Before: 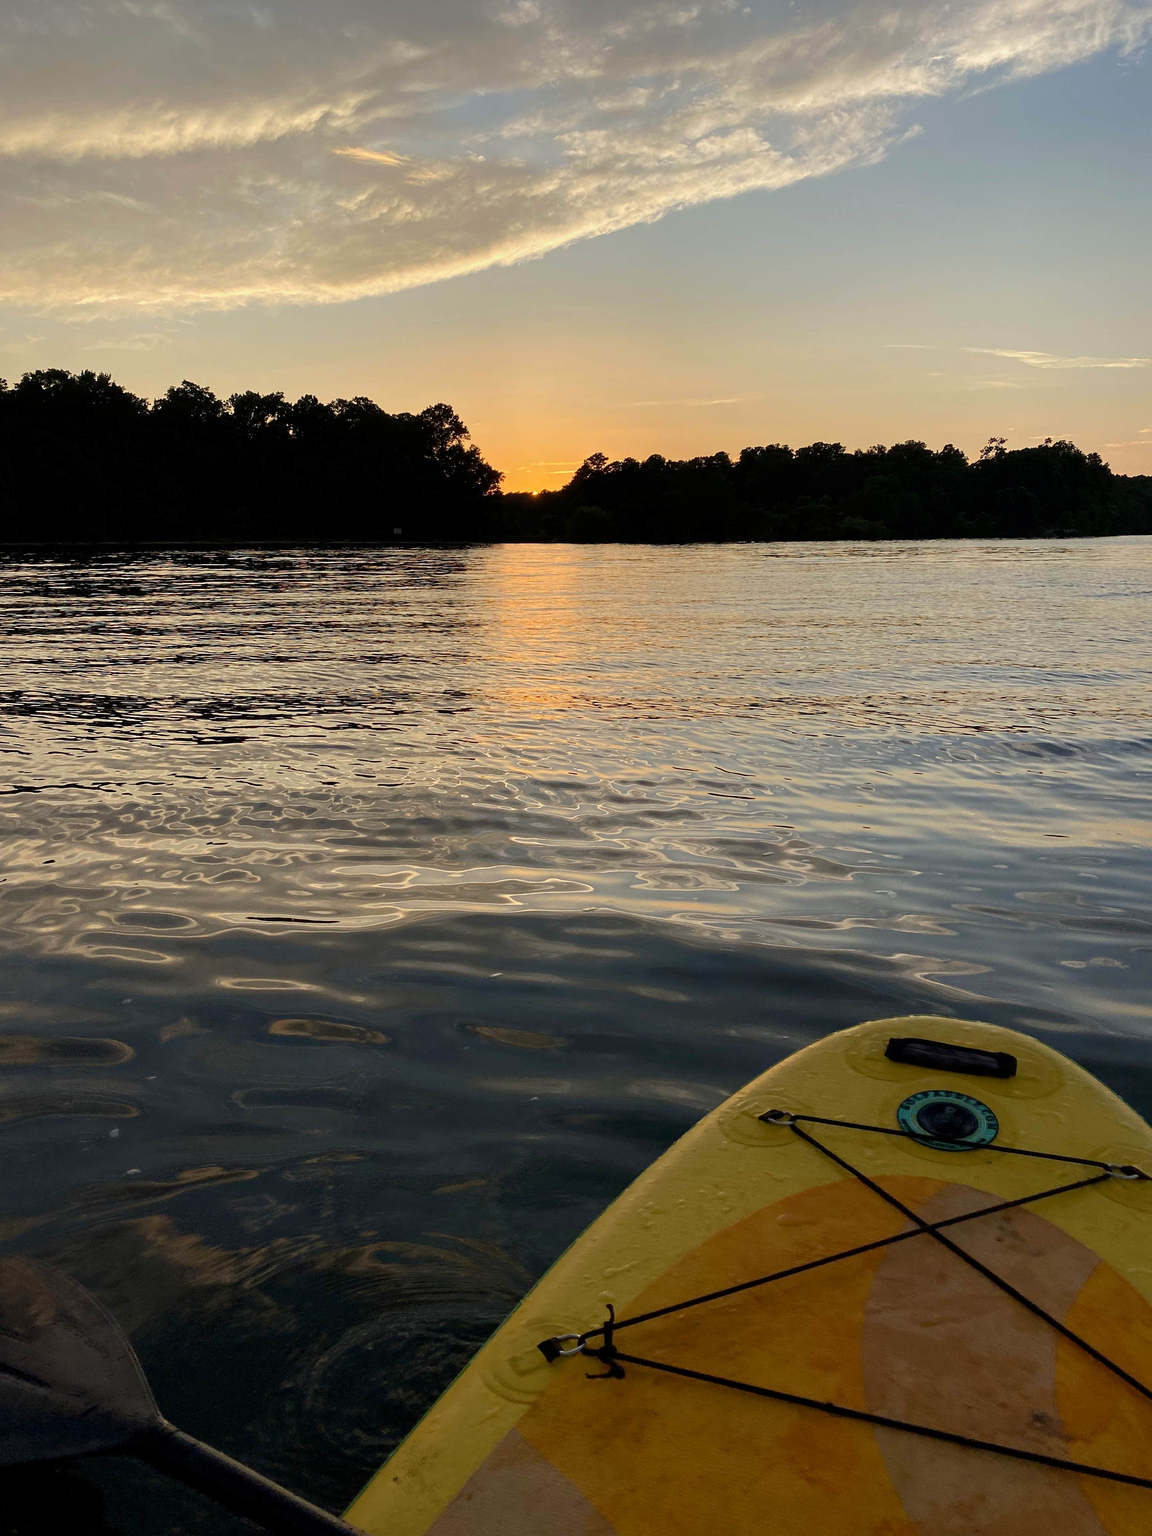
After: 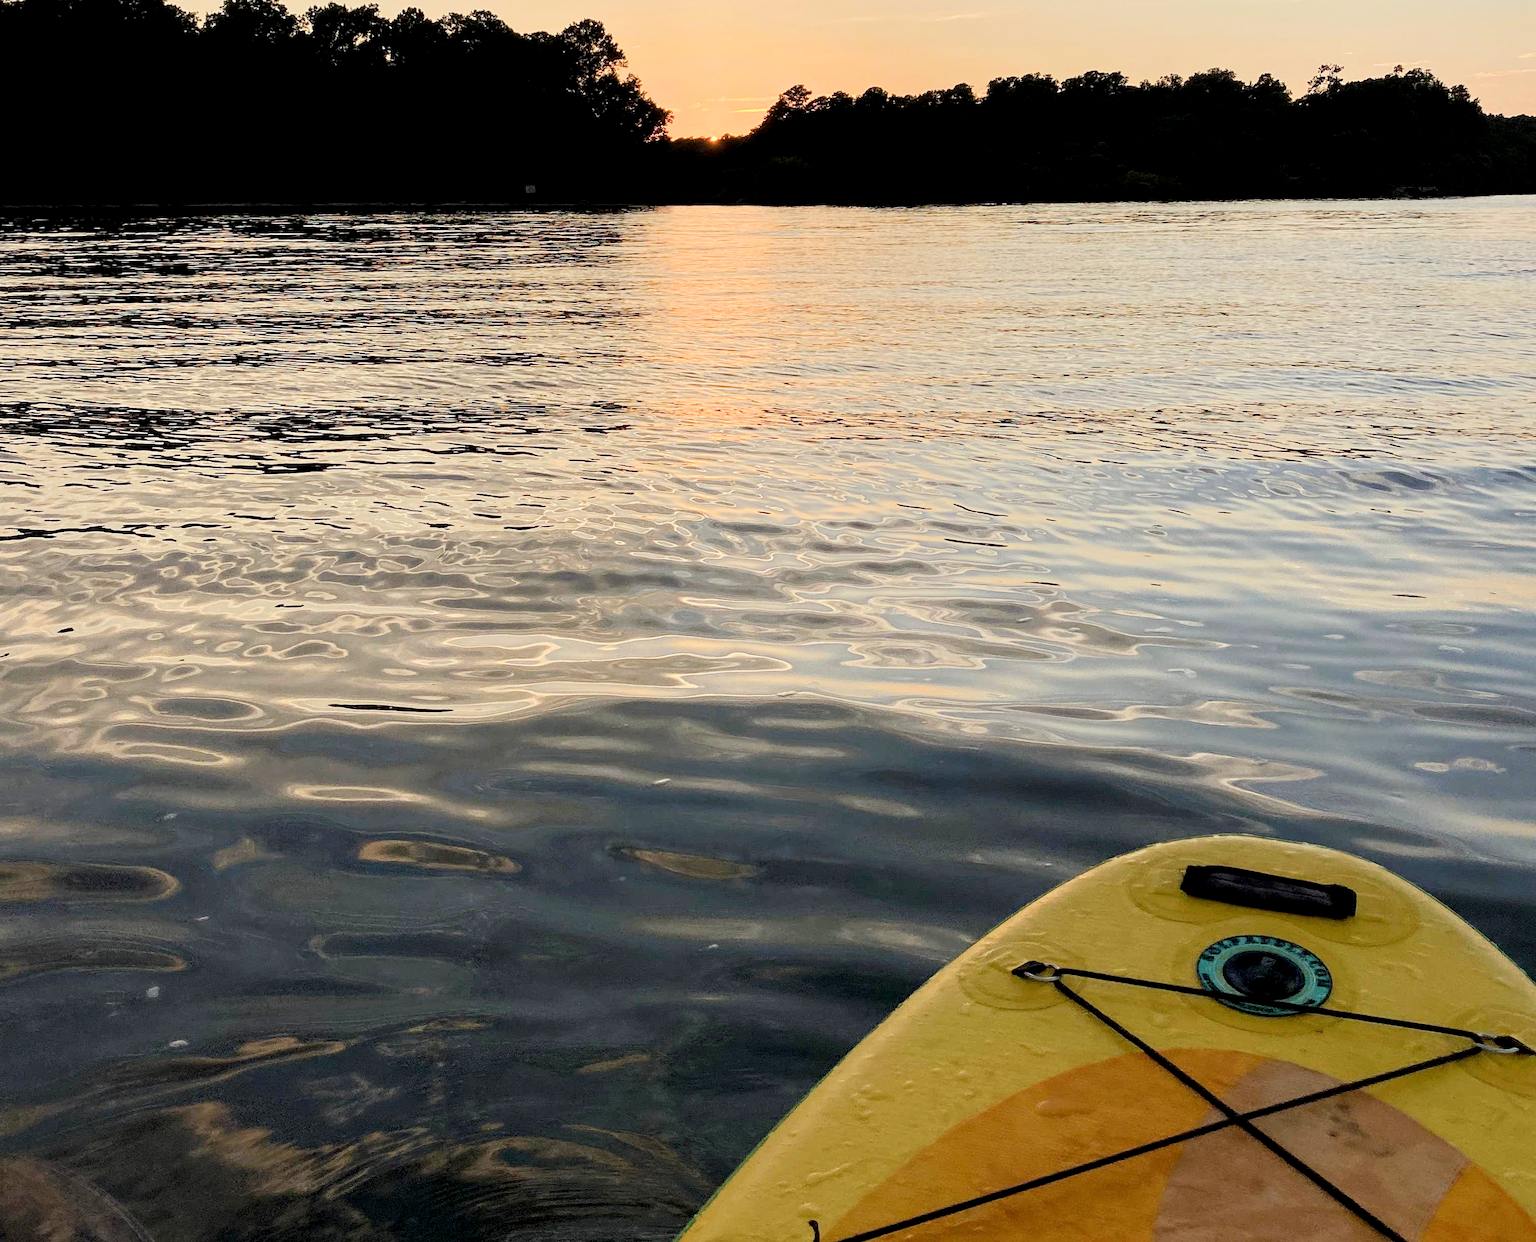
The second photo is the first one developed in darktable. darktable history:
filmic rgb: black relative exposure -7.65 EV, white relative exposure 4.56 EV, hardness 3.61
crop and rotate: top 25.366%, bottom 13.969%
exposure: black level correction 0, exposure 1.199 EV, compensate highlight preservation false
local contrast: highlights 104%, shadows 103%, detail 119%, midtone range 0.2
